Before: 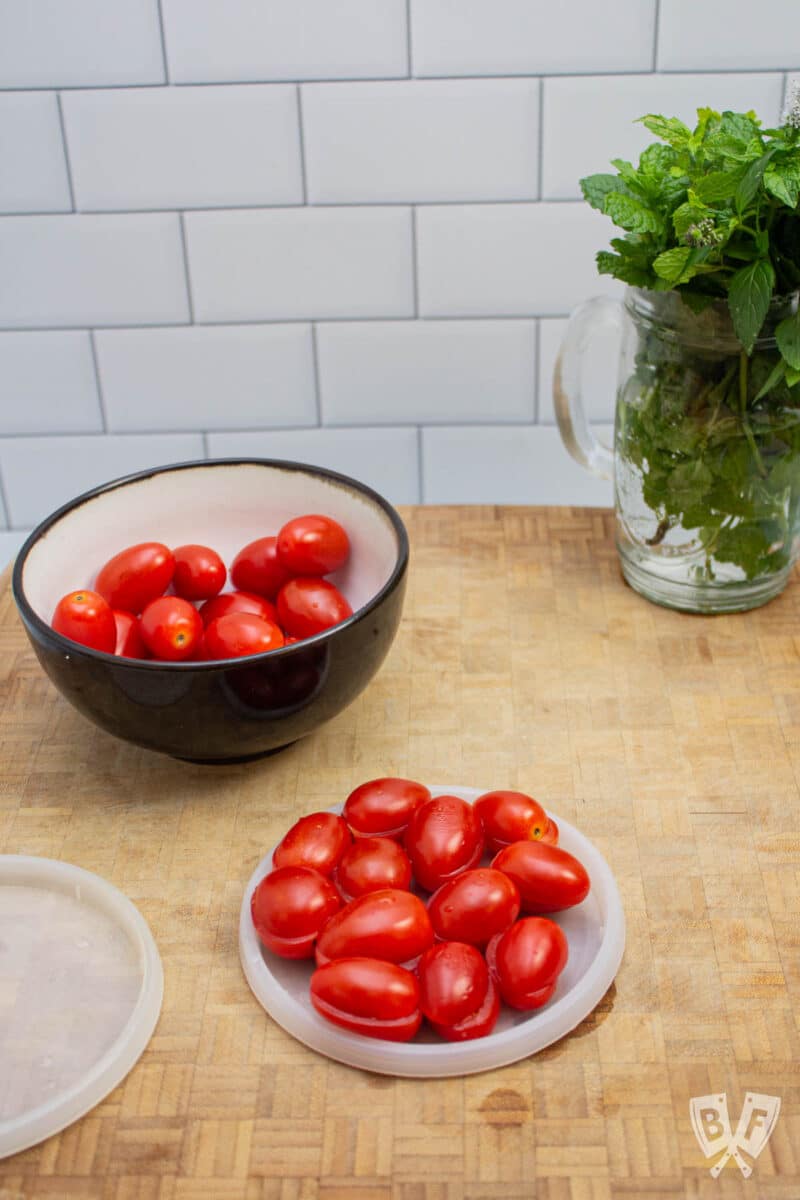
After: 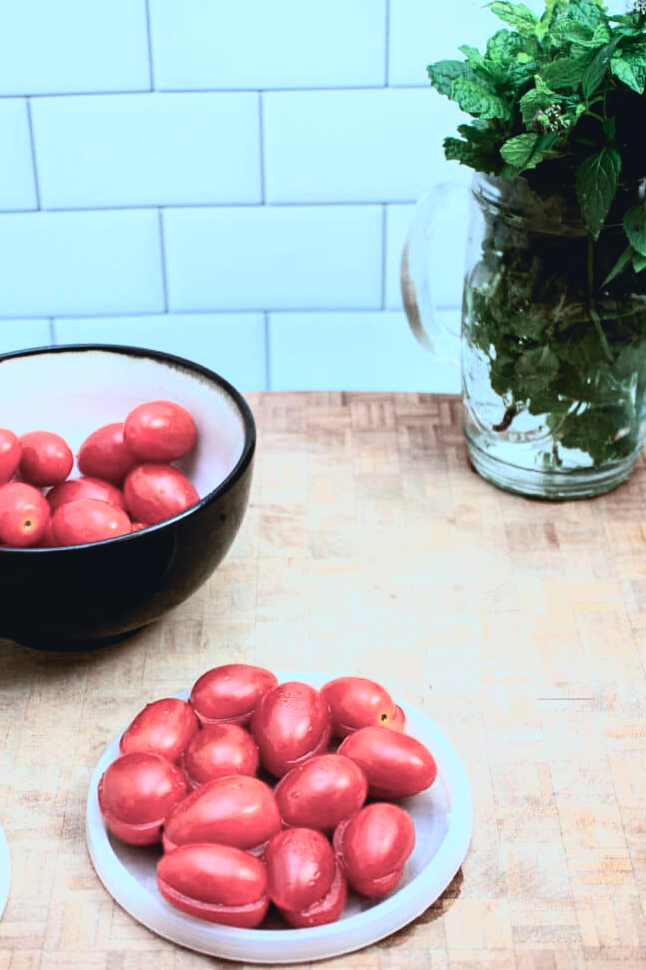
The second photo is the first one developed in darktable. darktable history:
filmic rgb: black relative exposure -8.2 EV, white relative exposure 2.2 EV, threshold 3 EV, hardness 7.11, latitude 85.74%, contrast 1.696, highlights saturation mix -4%, shadows ↔ highlights balance -2.69%, color science v5 (2021), contrast in shadows safe, contrast in highlights safe, enable highlight reconstruction true
color correction: highlights a* -9.35, highlights b* -23.15
tone curve: curves: ch0 [(0, 0.045) (0.155, 0.169) (0.46, 0.466) (0.751, 0.788) (1, 0.961)]; ch1 [(0, 0) (0.43, 0.408) (0.472, 0.469) (0.505, 0.503) (0.553, 0.563) (0.592, 0.581) (0.631, 0.625) (1, 1)]; ch2 [(0, 0) (0.505, 0.495) (0.55, 0.557) (0.583, 0.573) (1, 1)], color space Lab, independent channels, preserve colors none
crop: left 19.159%, top 9.58%, bottom 9.58%
